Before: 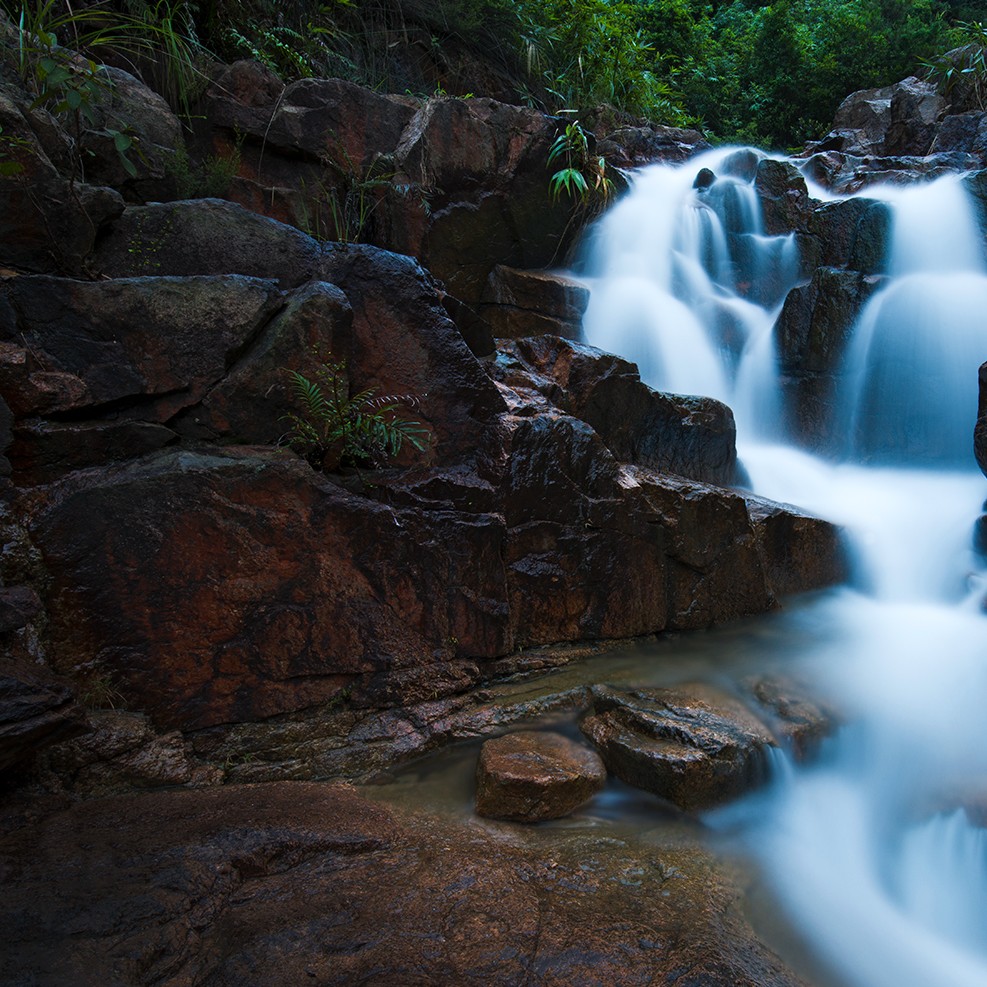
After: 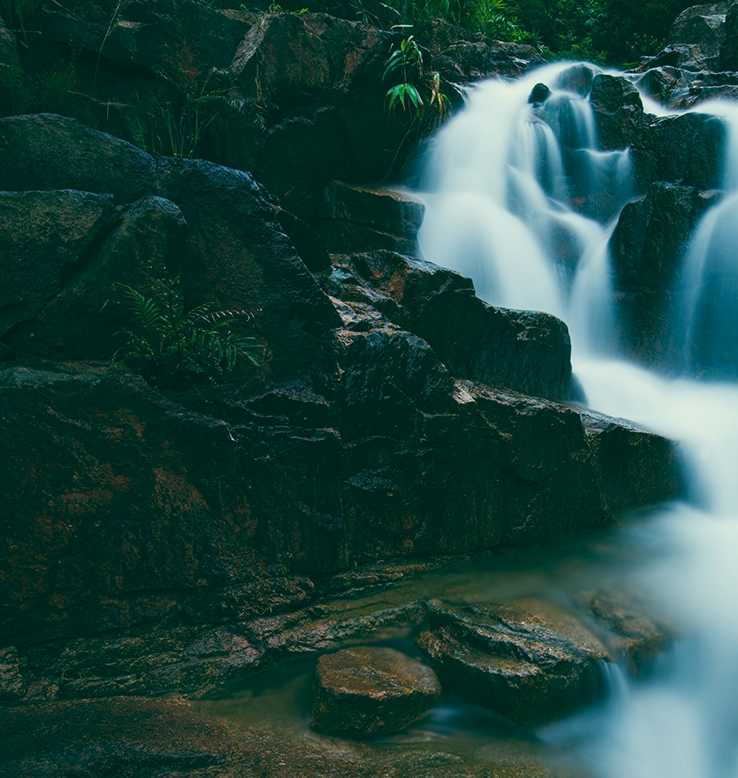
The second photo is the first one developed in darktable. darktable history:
color balance: lift [1.005, 0.99, 1.007, 1.01], gamma [1, 1.034, 1.032, 0.966], gain [0.873, 1.055, 1.067, 0.933]
crop: left 16.768%, top 8.653%, right 8.362%, bottom 12.485%
tone equalizer: on, module defaults
